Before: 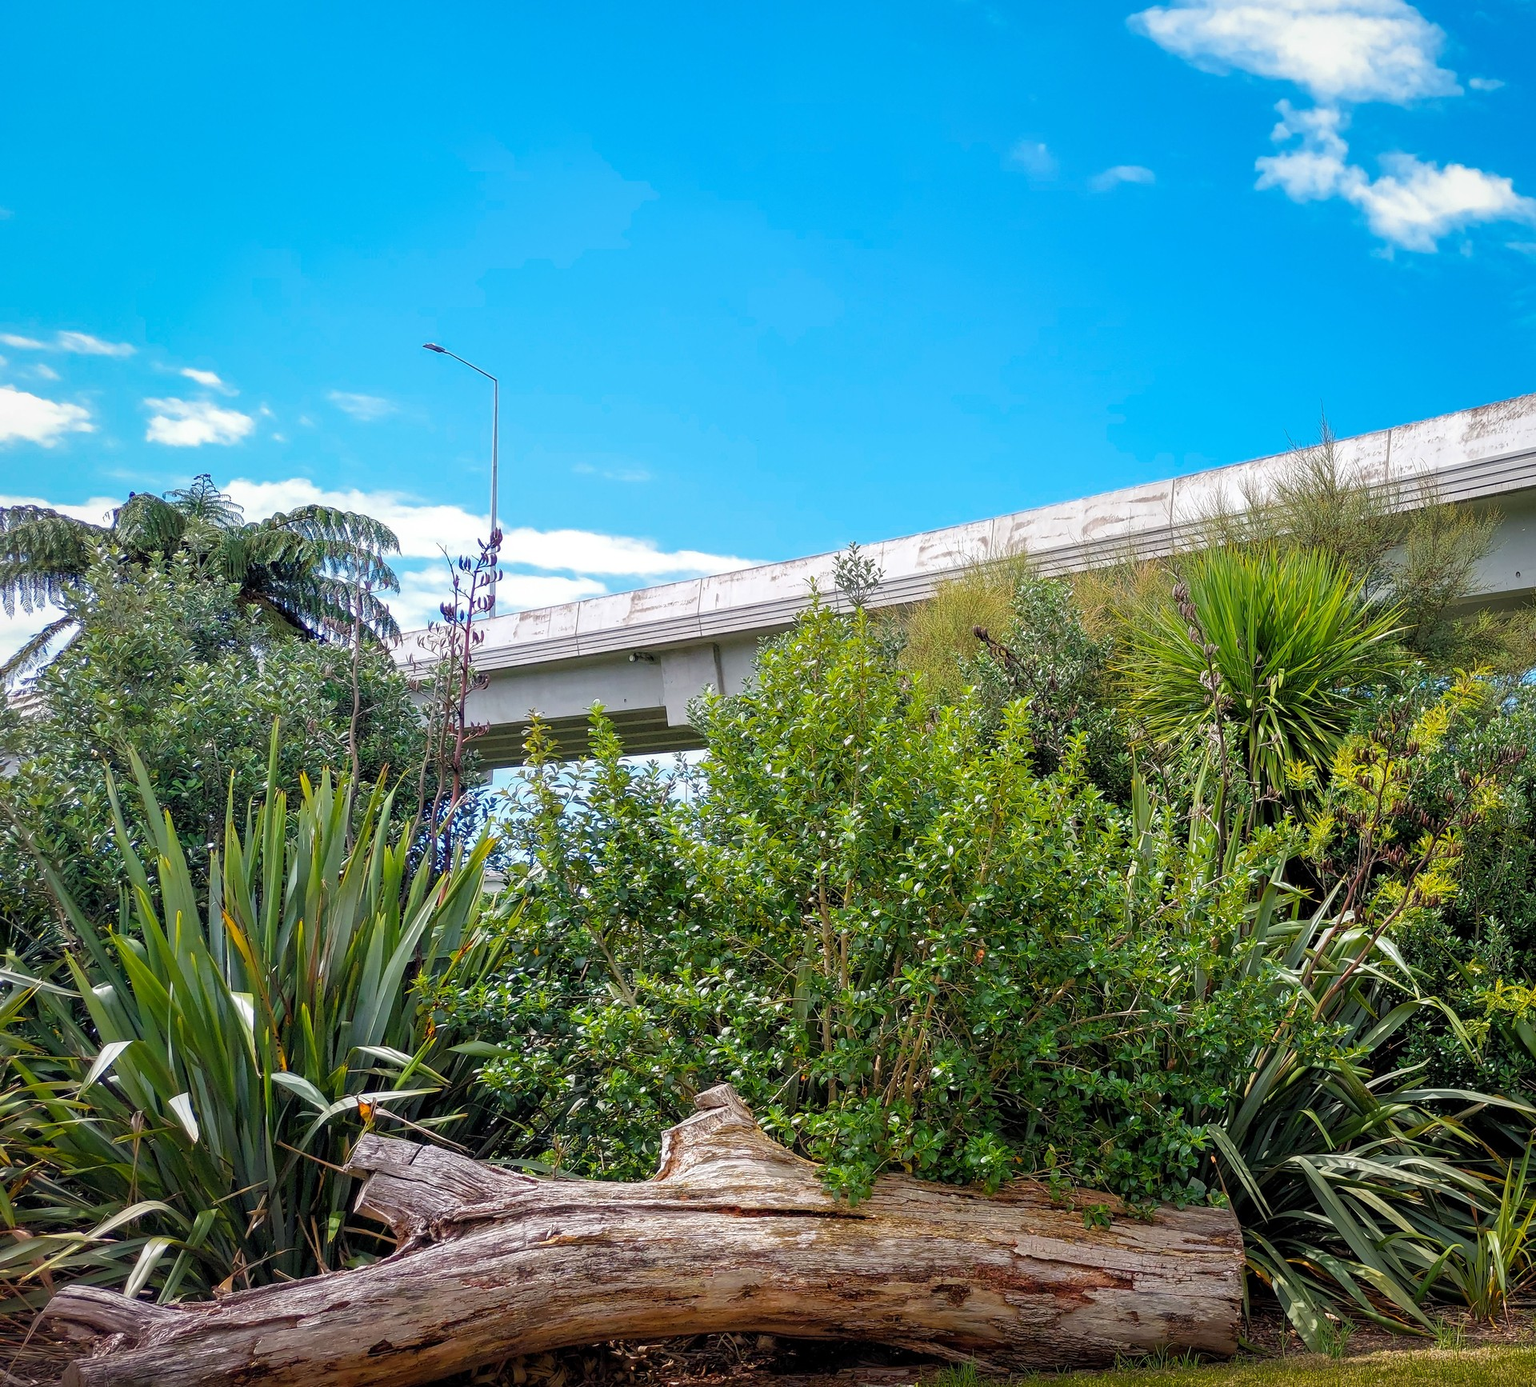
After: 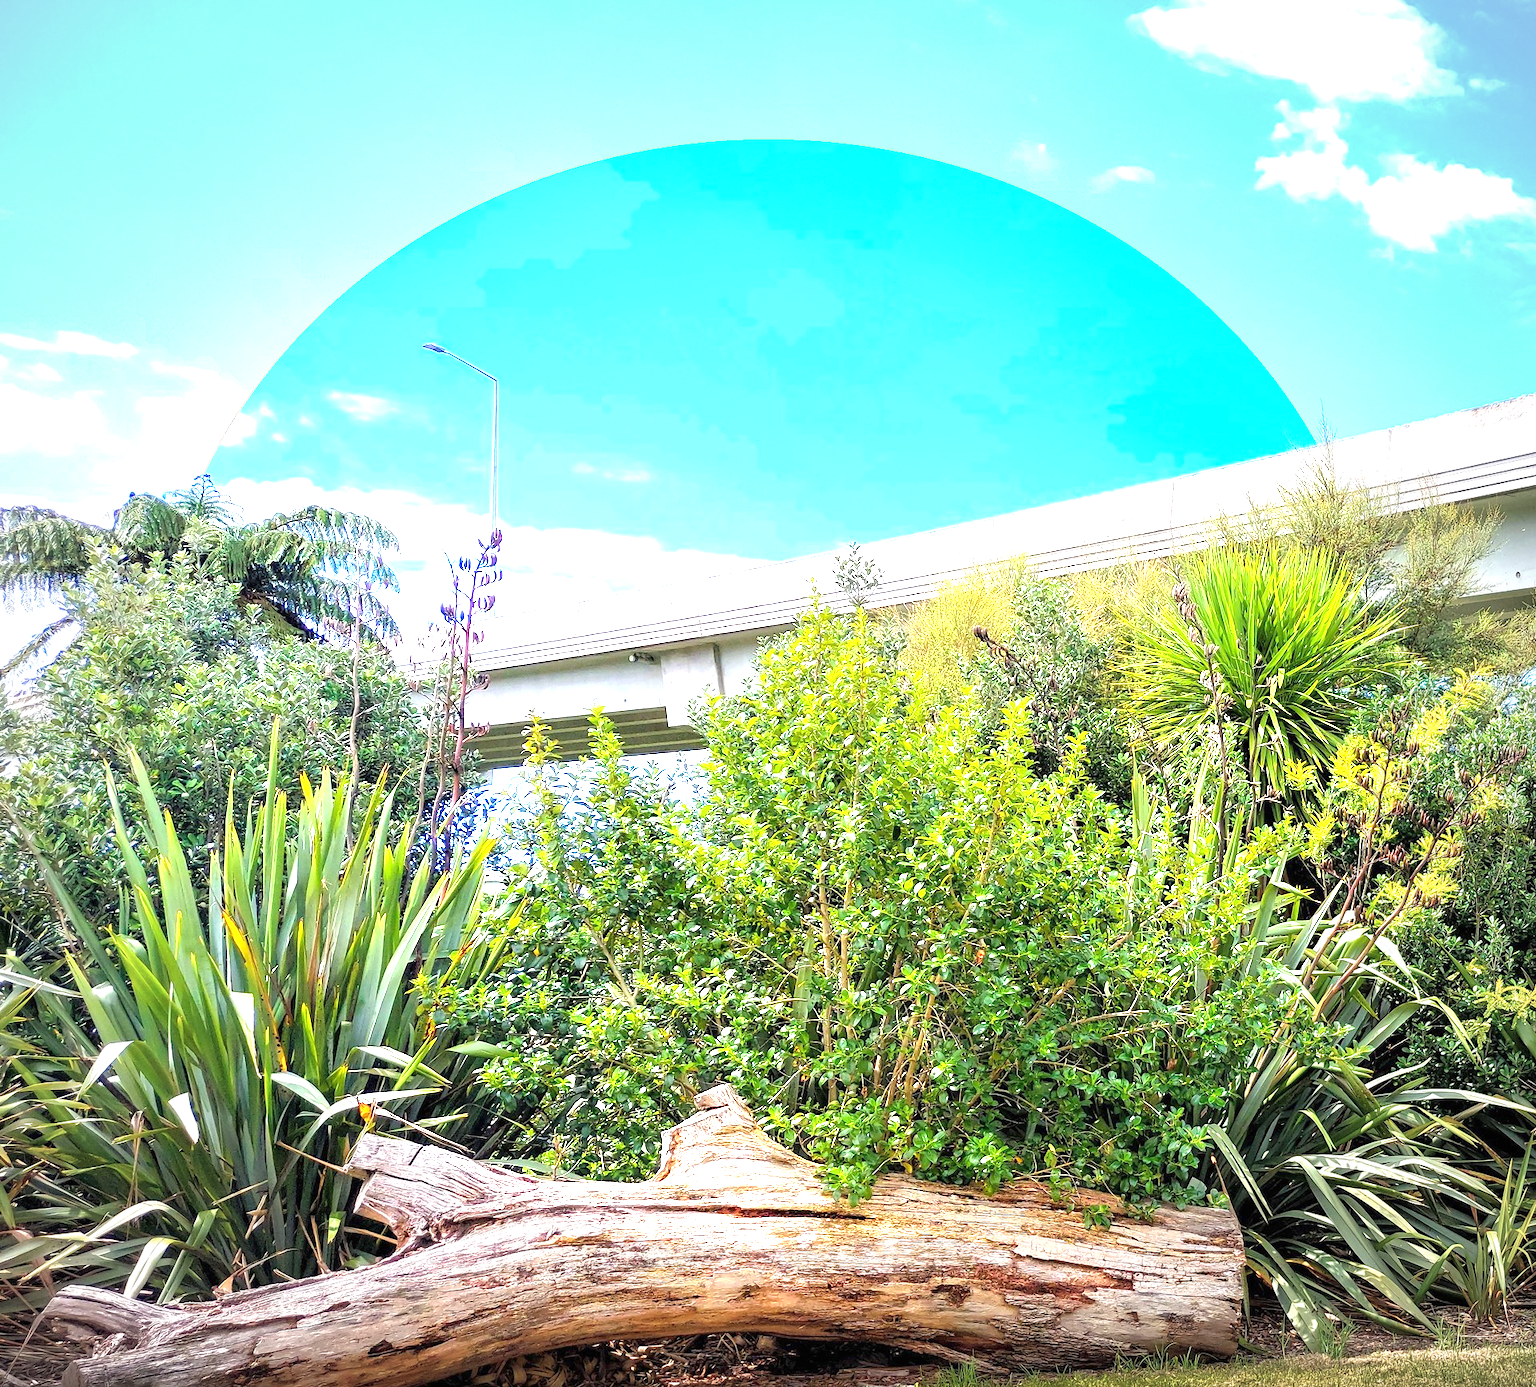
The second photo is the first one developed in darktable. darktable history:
vignetting: fall-off radius 69.07%, automatic ratio true, unbound false
tone equalizer: smoothing diameter 24.79%, edges refinement/feathering 6.3, preserve details guided filter
exposure: black level correction 0, exposure 1.893 EV, compensate exposure bias true, compensate highlight preservation false
